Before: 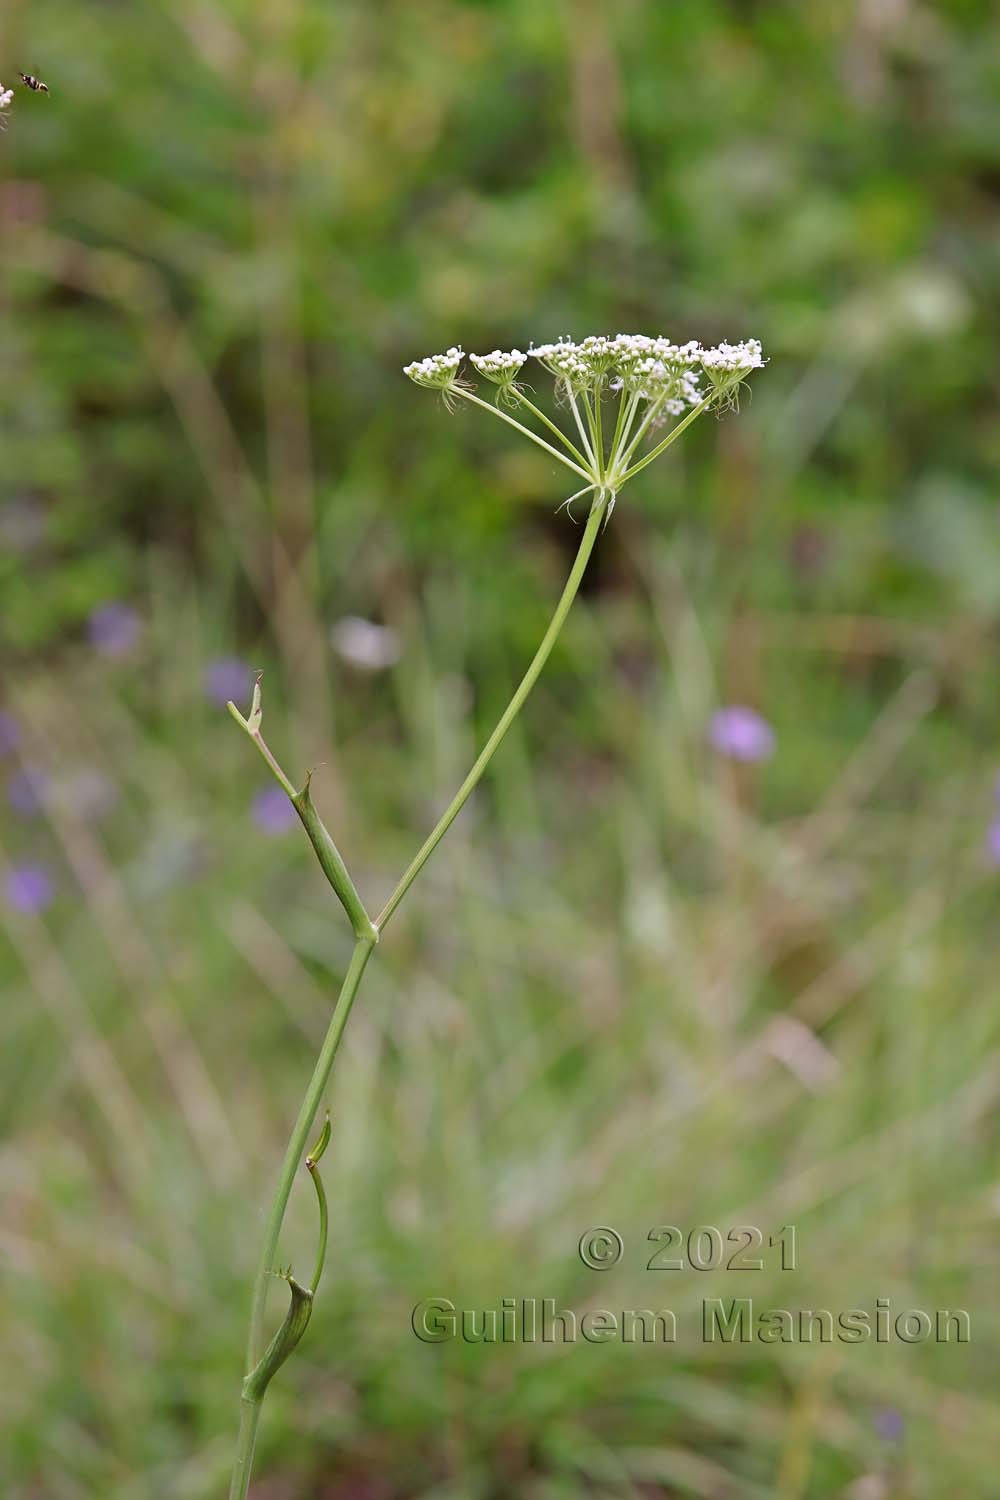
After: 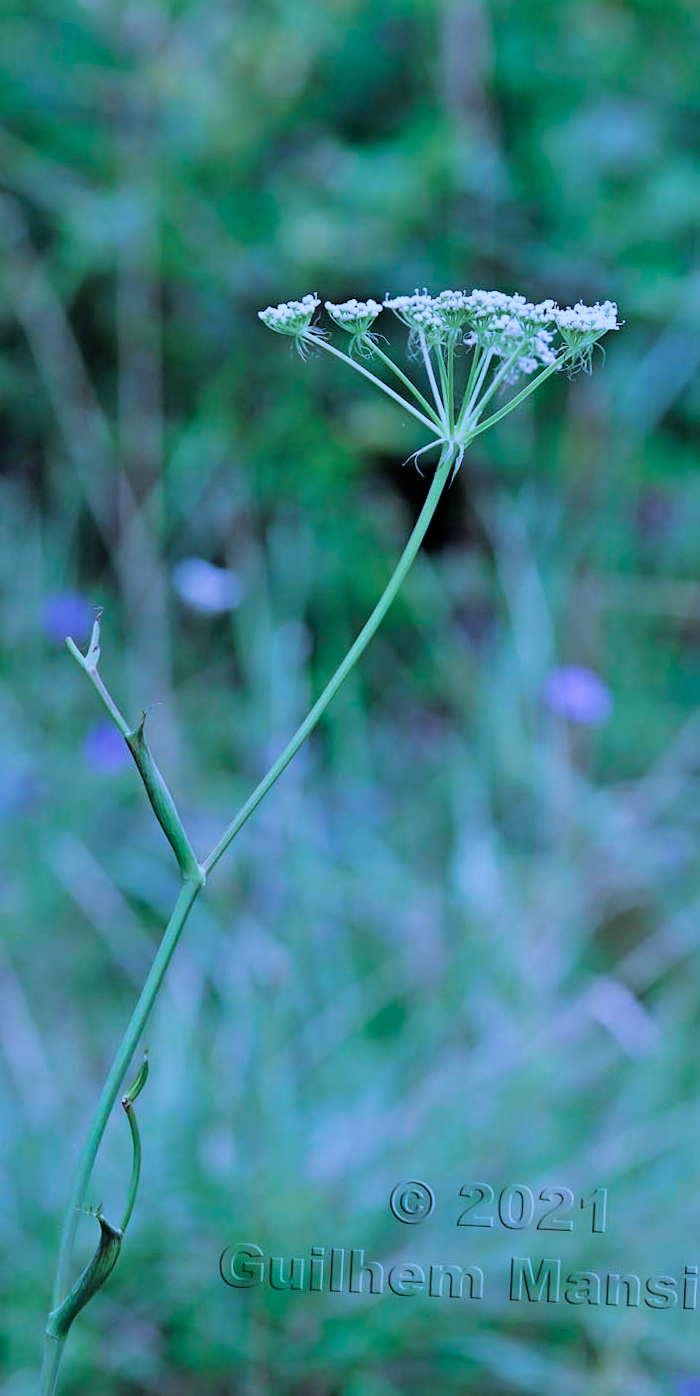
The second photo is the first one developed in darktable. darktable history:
shadows and highlights: soften with gaussian
filmic rgb: black relative exposure -5.01 EV, white relative exposure 3.99 EV, hardness 2.9, contrast 1.297, highlights saturation mix -30.66%, enable highlight reconstruction true
color calibration: illuminant as shot in camera, x 0.463, y 0.421, temperature 2663.7 K
tone equalizer: -8 EV 0.063 EV
crop and rotate: angle -2.83°, left 13.983%, top 0.038%, right 10.911%, bottom 0.087%
